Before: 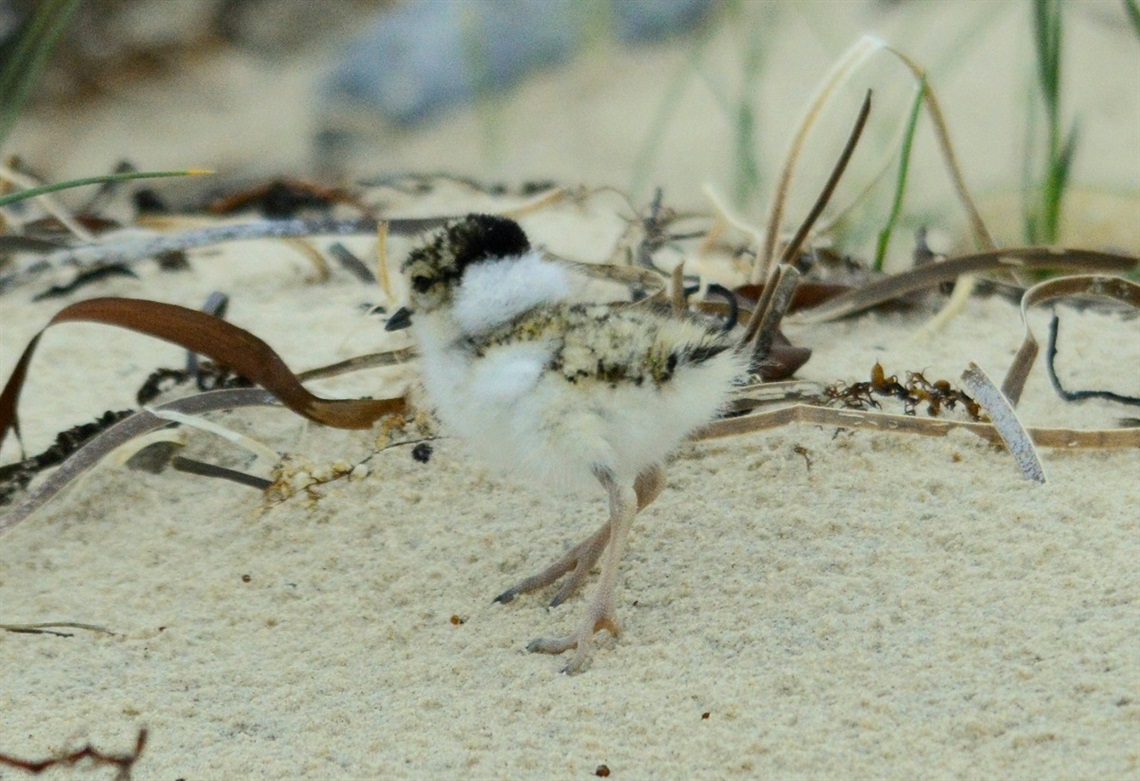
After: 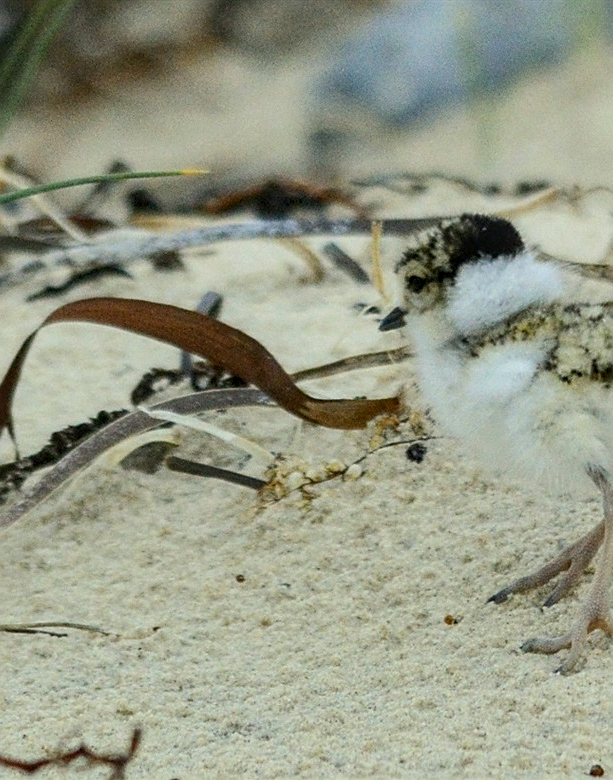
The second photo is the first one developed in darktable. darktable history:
crop: left 0.587%, right 45.588%, bottom 0.086%
local contrast: on, module defaults
sharpen: on, module defaults
grain: coarseness 0.09 ISO, strength 10%
